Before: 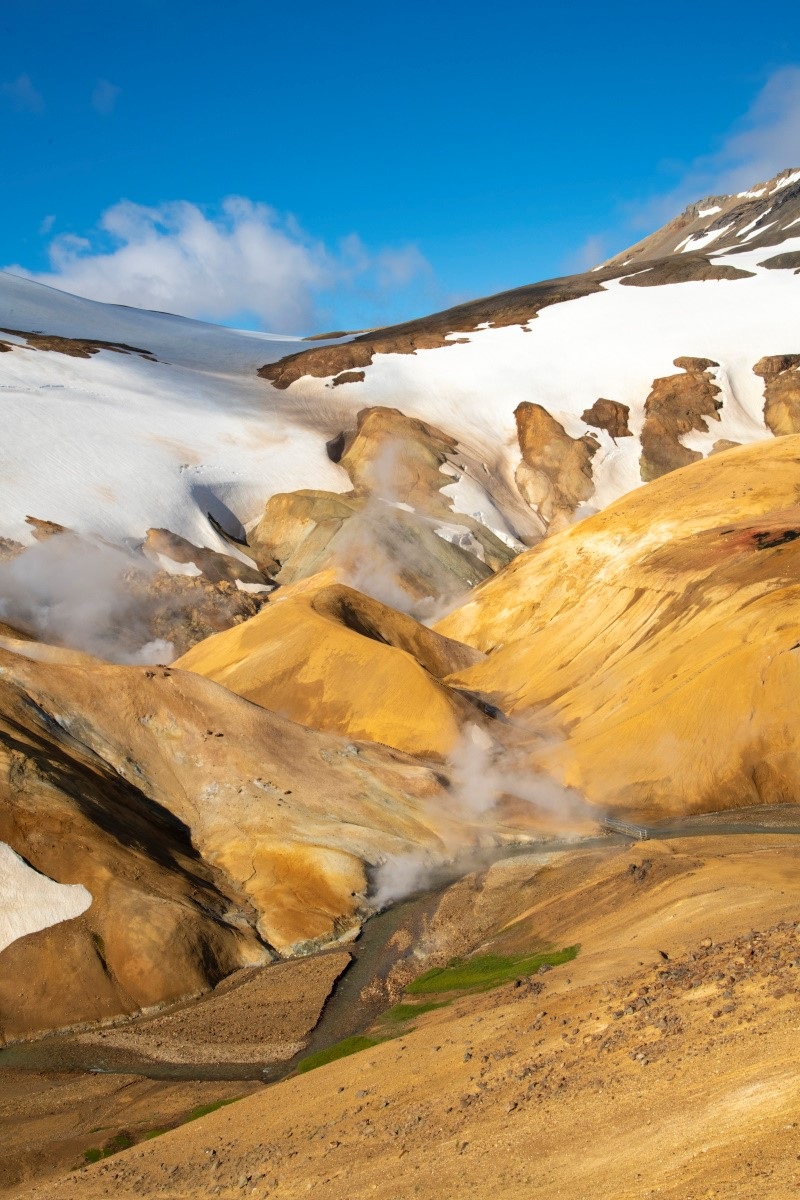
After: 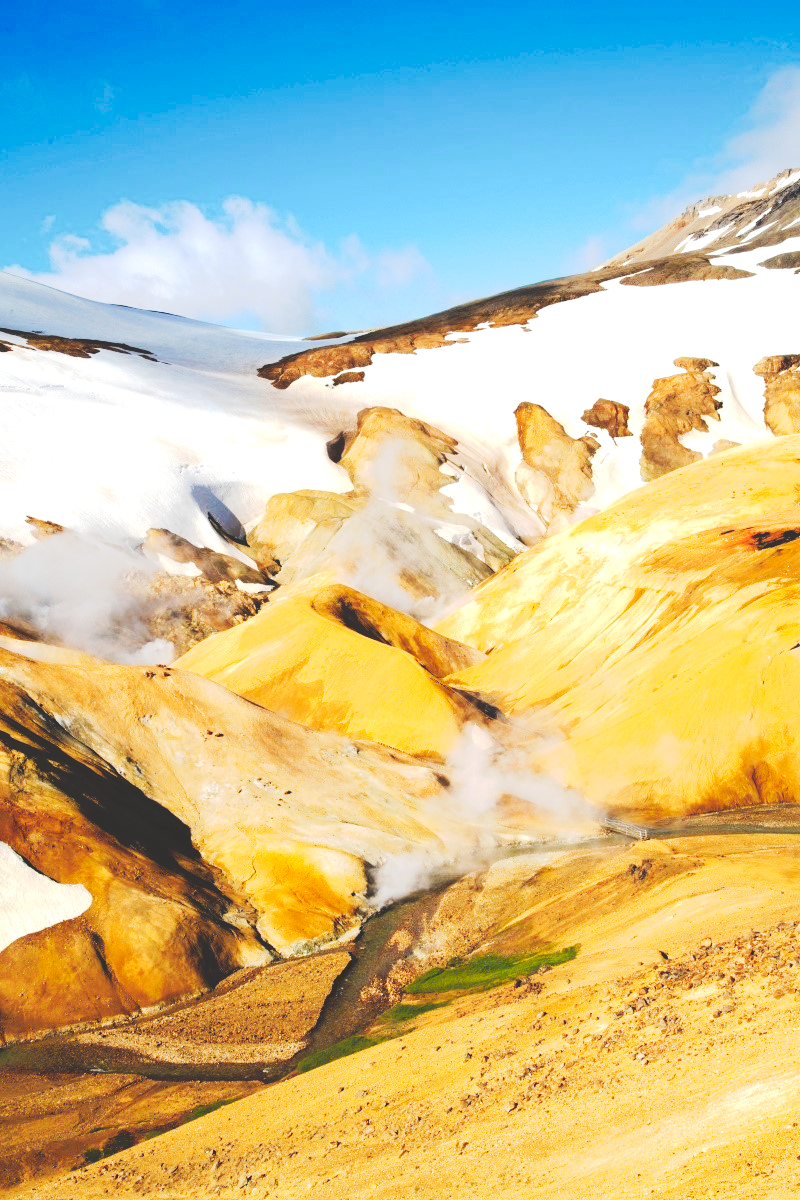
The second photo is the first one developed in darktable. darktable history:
tone curve: curves: ch0 [(0, 0) (0.003, 0.184) (0.011, 0.184) (0.025, 0.189) (0.044, 0.192) (0.069, 0.194) (0.1, 0.2) (0.136, 0.202) (0.177, 0.206) (0.224, 0.214) (0.277, 0.243) (0.335, 0.297) (0.399, 0.39) (0.468, 0.508) (0.543, 0.653) (0.623, 0.754) (0.709, 0.834) (0.801, 0.887) (0.898, 0.925) (1, 1)], preserve colors none
exposure: exposure 0.6 EV, compensate highlight preservation false
